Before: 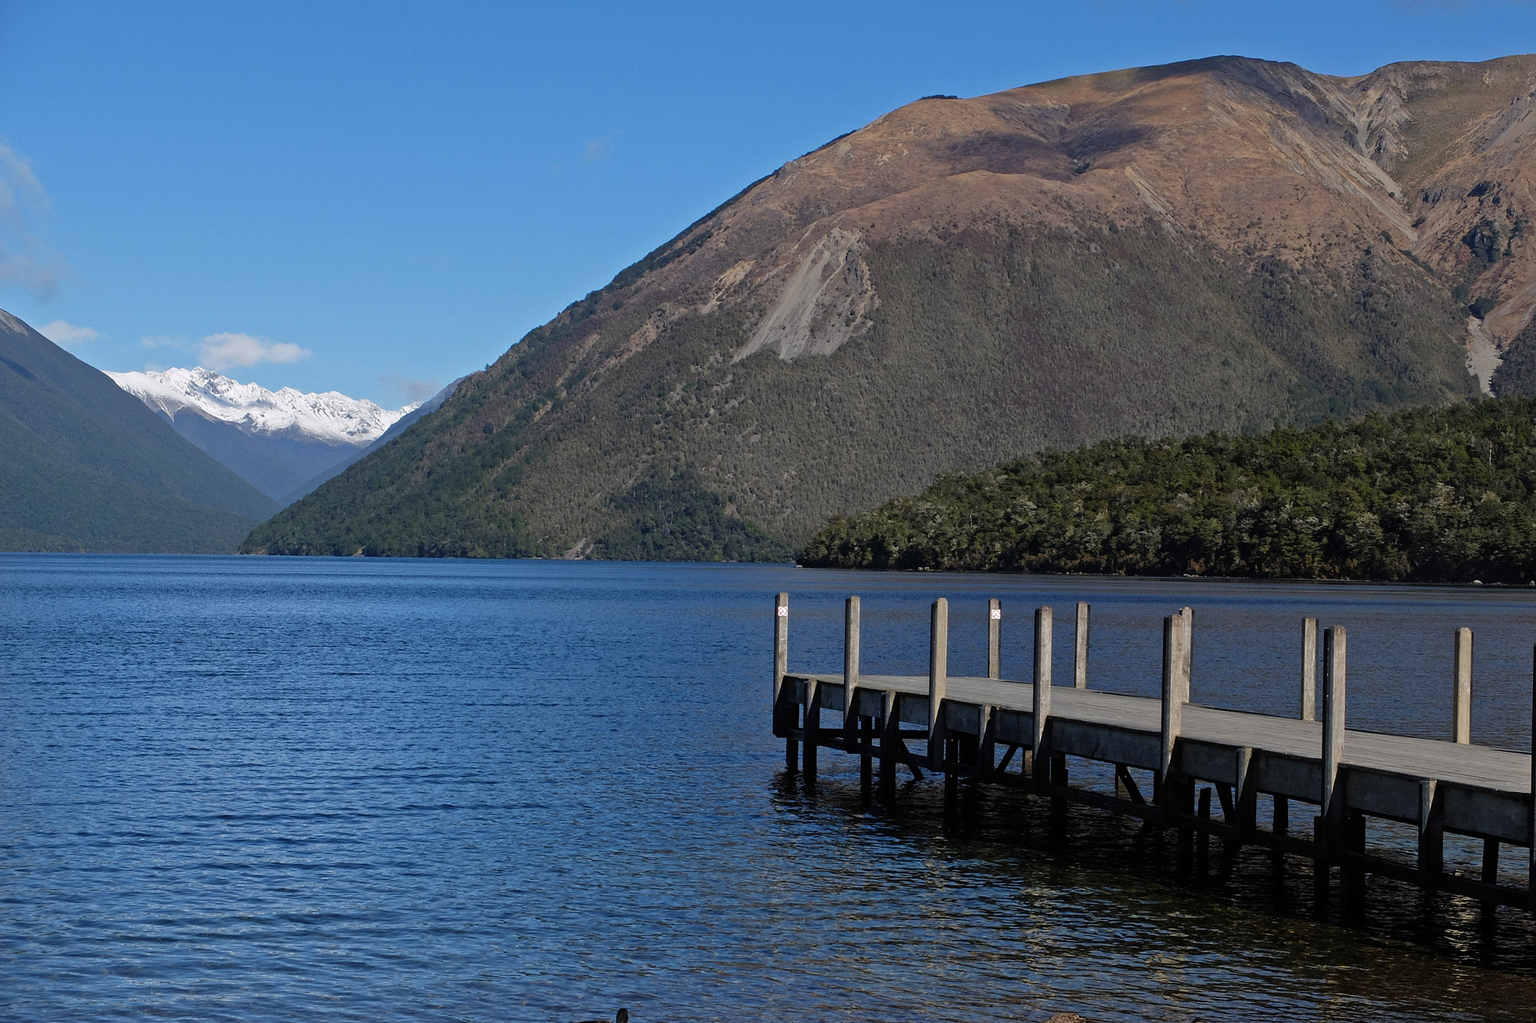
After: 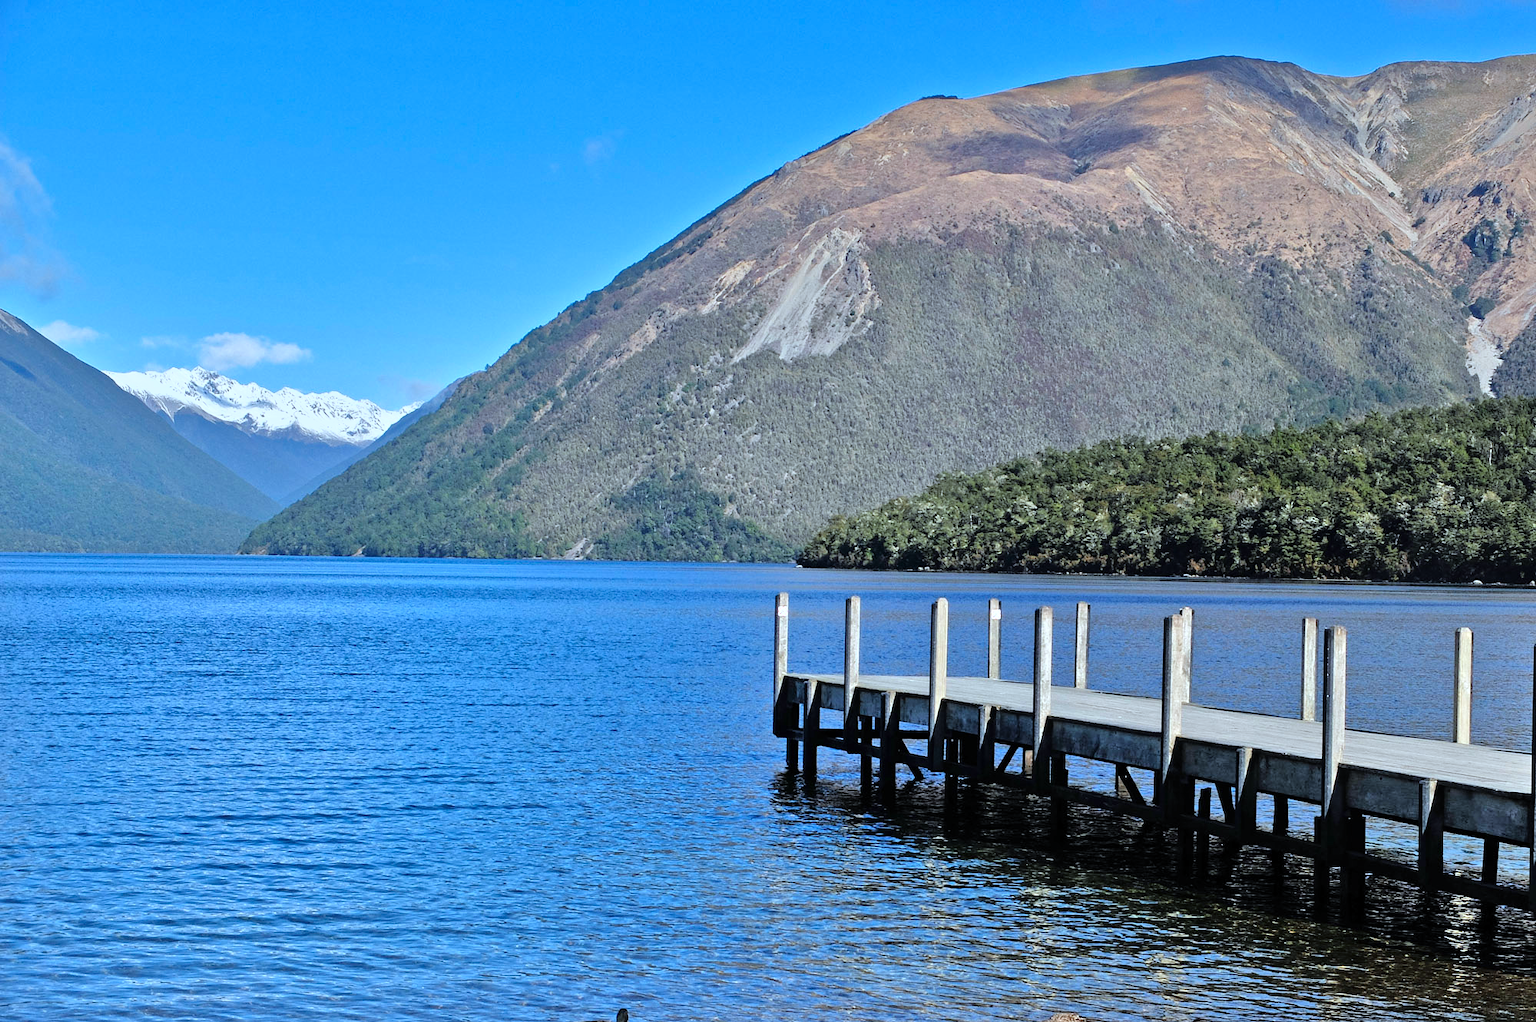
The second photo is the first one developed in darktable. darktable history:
tone equalizer: -7 EV 0.15 EV, -6 EV 0.6 EV, -5 EV 1.15 EV, -4 EV 1.33 EV, -3 EV 1.15 EV, -2 EV 0.6 EV, -1 EV 0.15 EV, mask exposure compensation -0.5 EV
color calibration: illuminant F (fluorescent), F source F9 (Cool White Deluxe 4150 K) – high CRI, x 0.374, y 0.373, temperature 4158.34 K
tone curve: curves: ch0 [(0, 0) (0.541, 0.628) (0.906, 0.997)]
shadows and highlights: shadows 52.42, soften with gaussian
